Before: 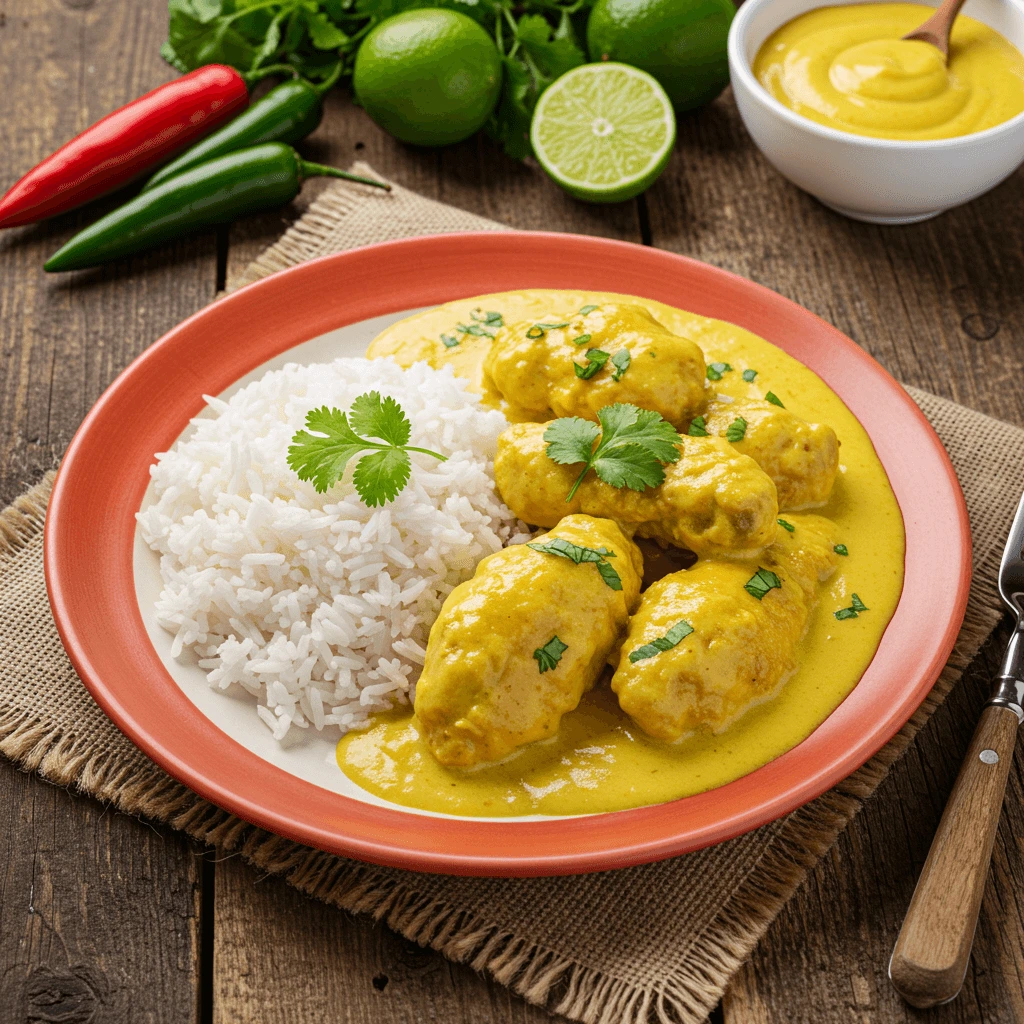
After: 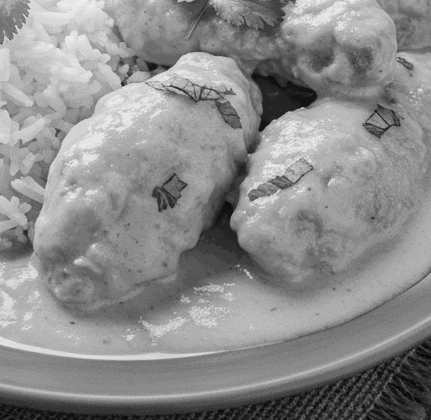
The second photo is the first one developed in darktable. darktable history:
crop: left 37.221%, top 45.169%, right 20.63%, bottom 13.777%
monochrome: on, module defaults
color balance rgb: perceptual saturation grading › global saturation 20%, perceptual saturation grading › highlights -25%, perceptual saturation grading › shadows 50%
